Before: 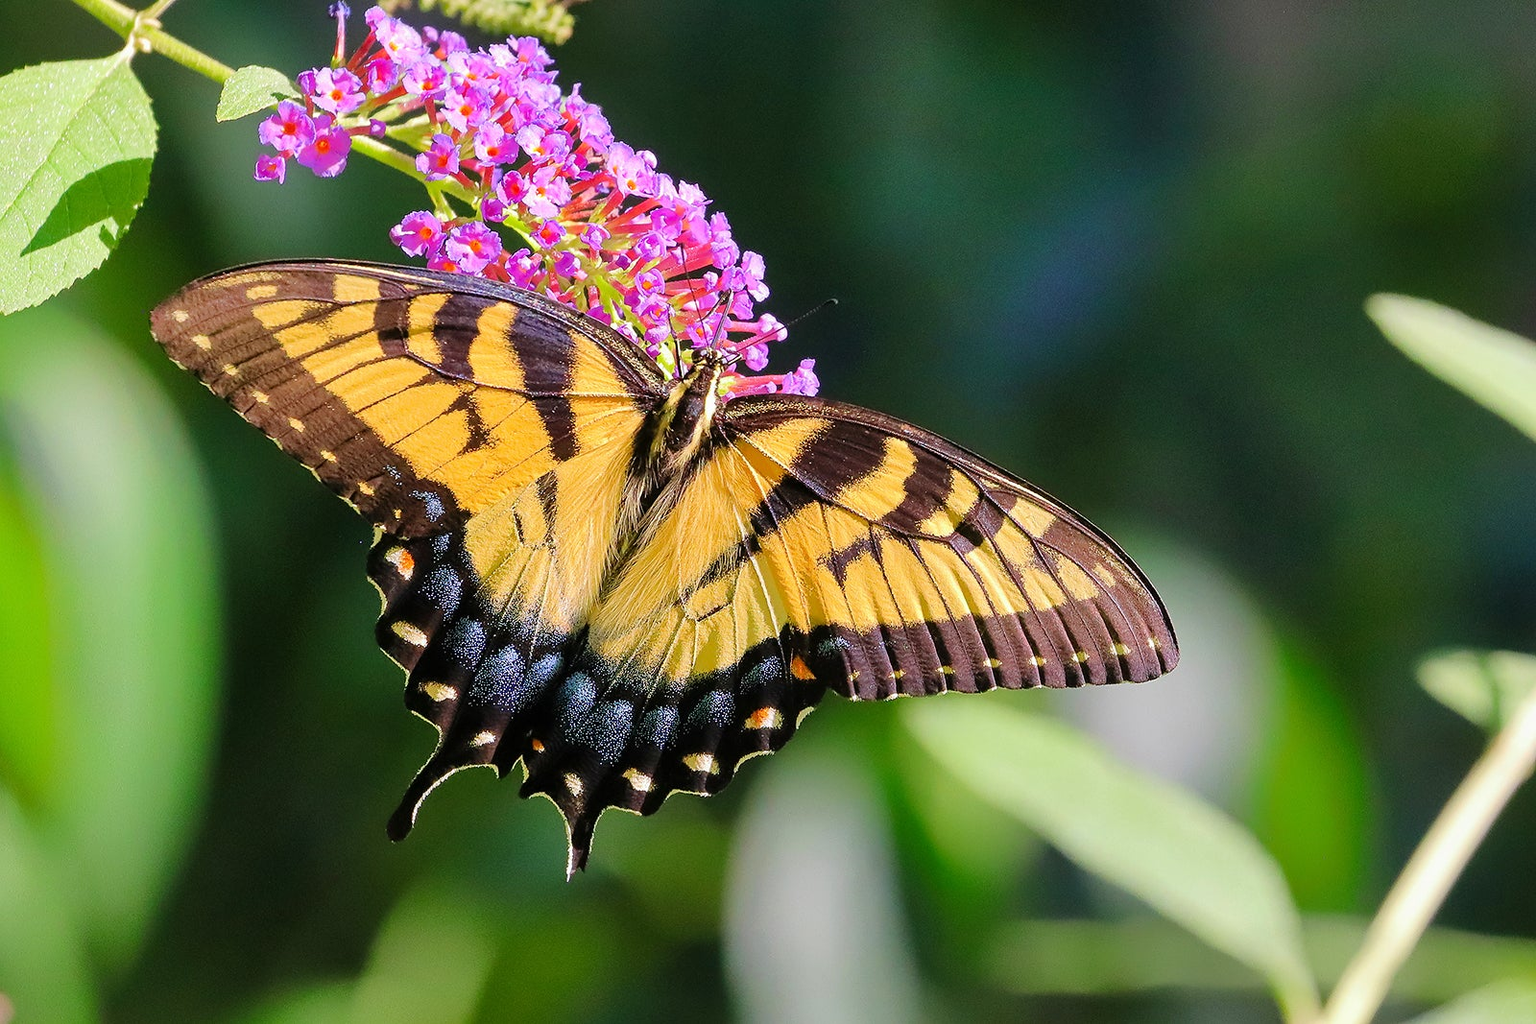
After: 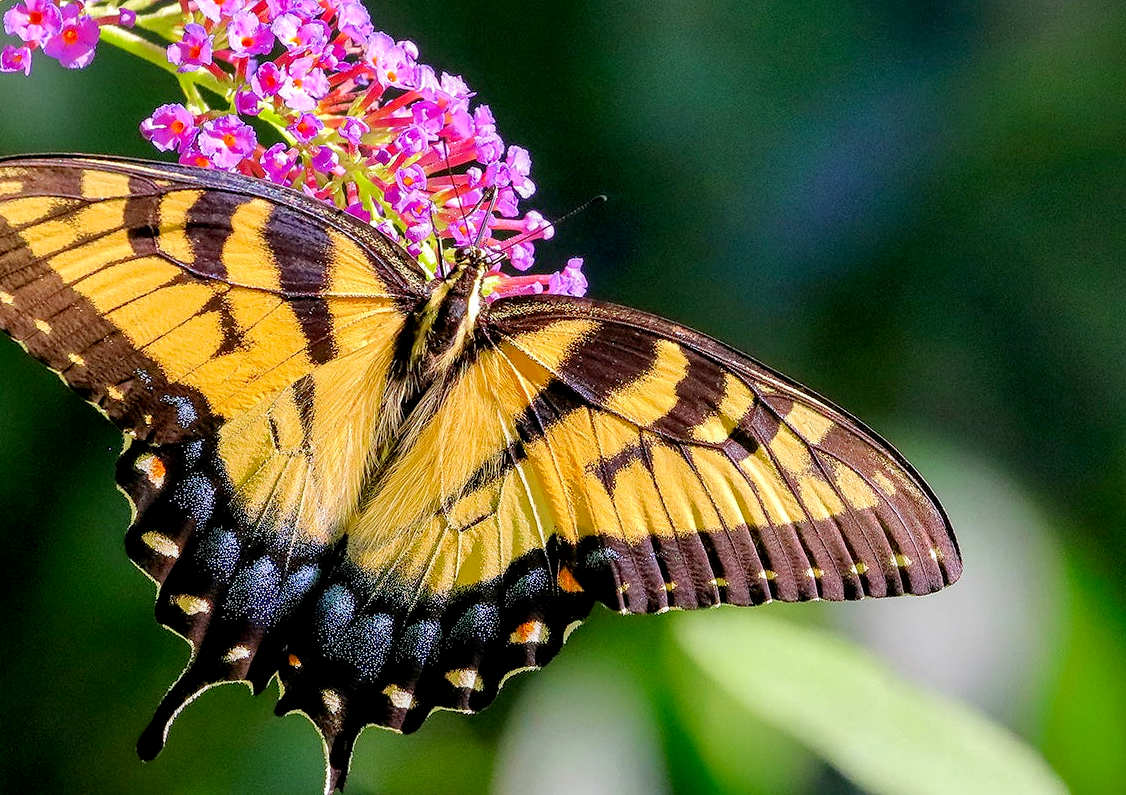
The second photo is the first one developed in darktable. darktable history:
crop and rotate: left 16.733%, top 10.889%, right 12.841%, bottom 14.522%
exposure: black level correction 0.009, exposure 0.111 EV, compensate highlight preservation false
local contrast: on, module defaults
